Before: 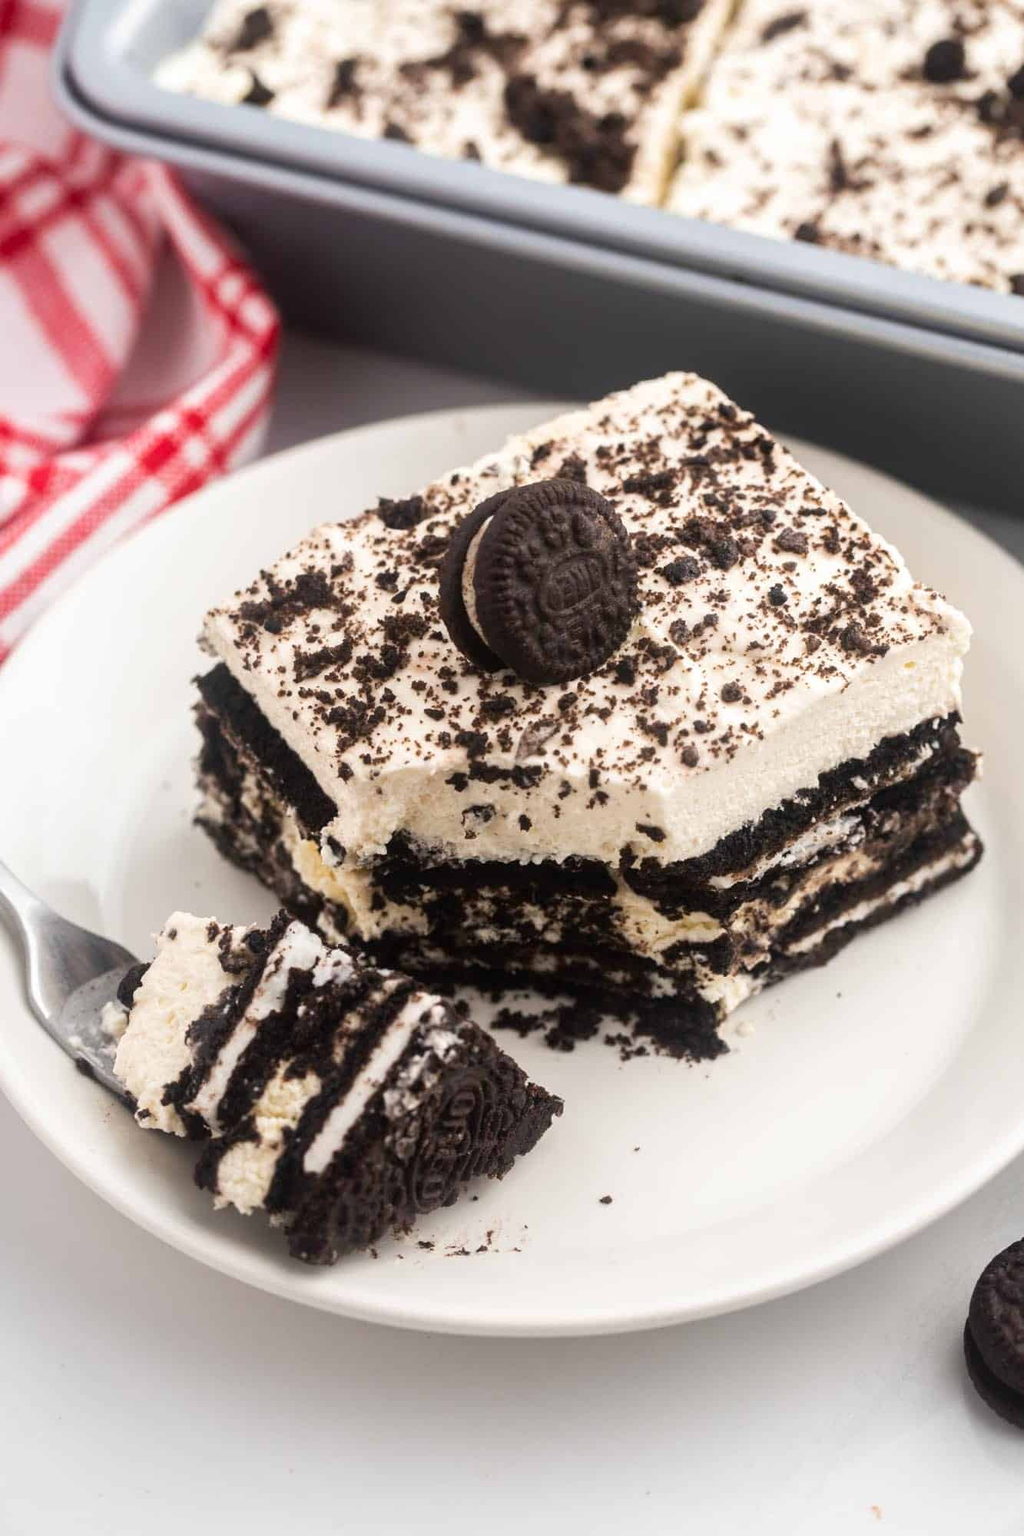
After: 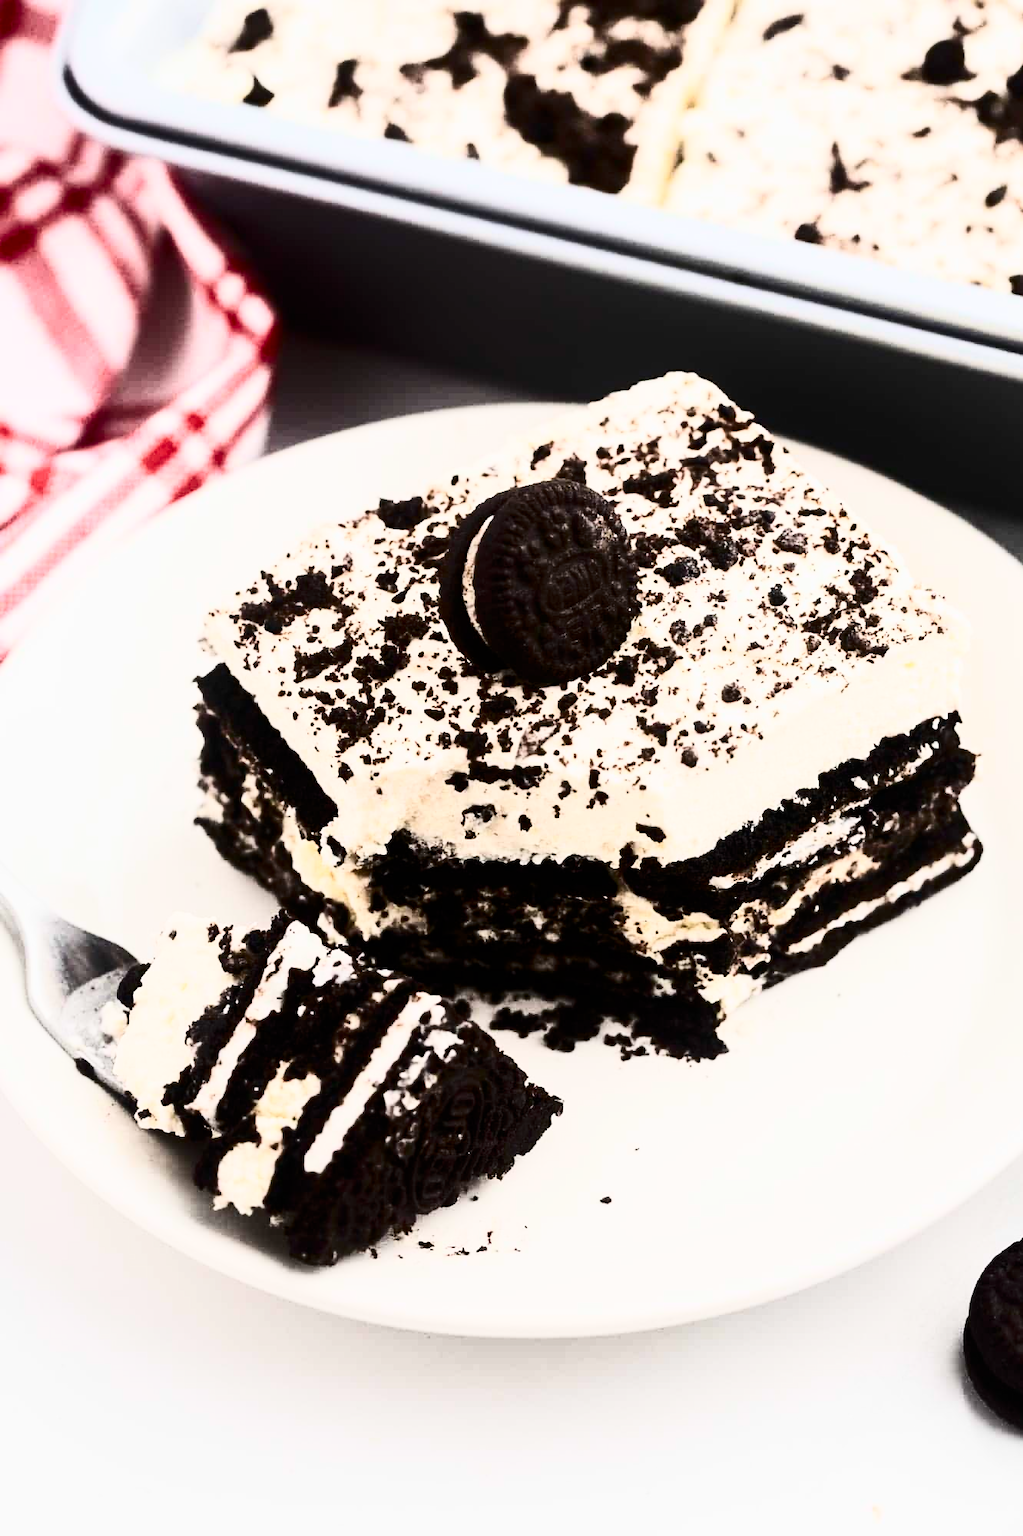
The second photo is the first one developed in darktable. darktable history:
contrast brightness saturation: contrast 0.922, brightness 0.201
filmic rgb: black relative exposure -8.51 EV, white relative exposure 5.52 EV, hardness 3.37, contrast 1.024
